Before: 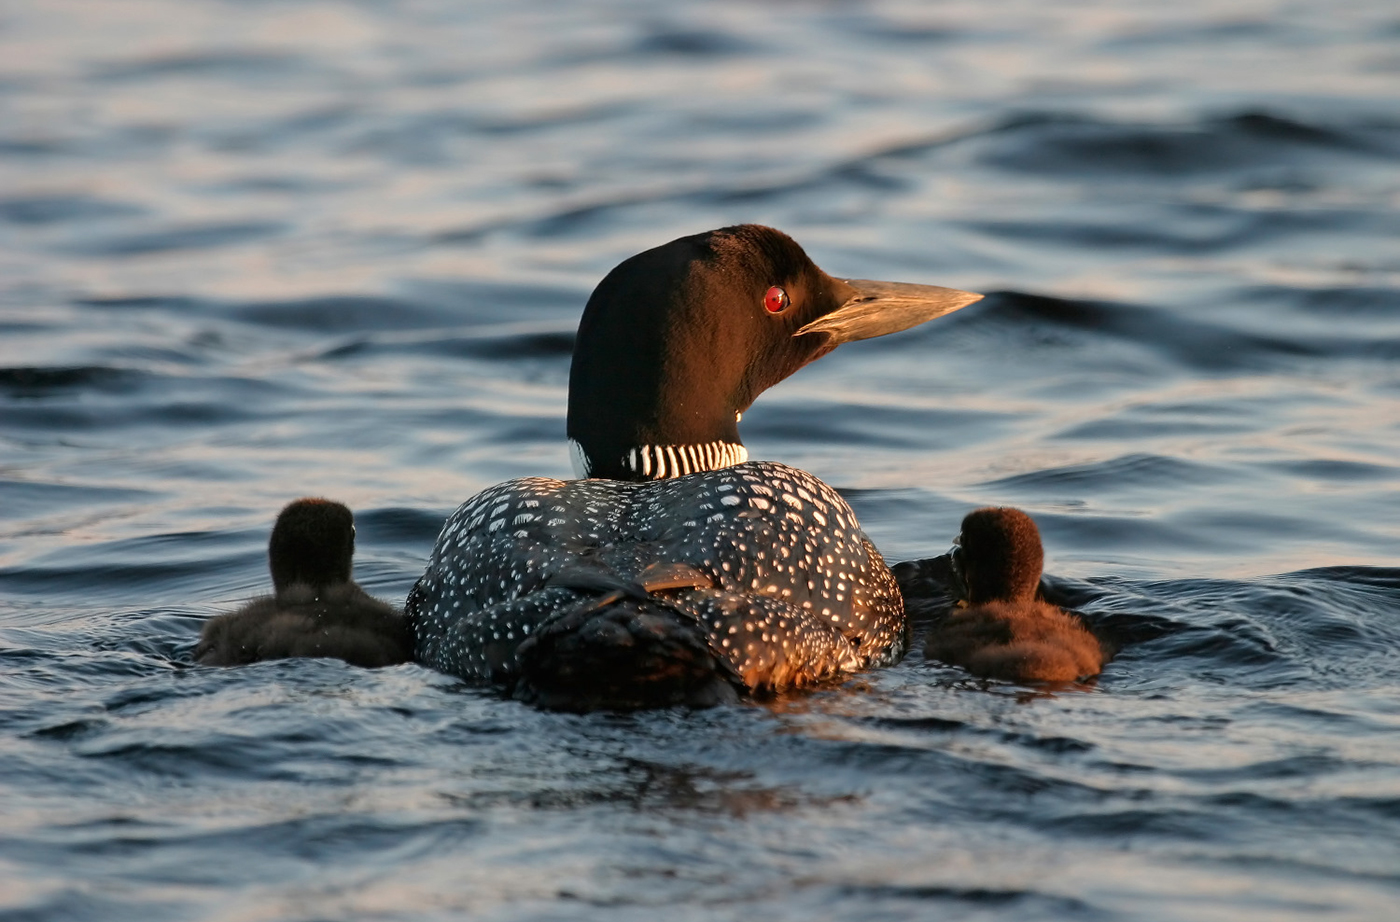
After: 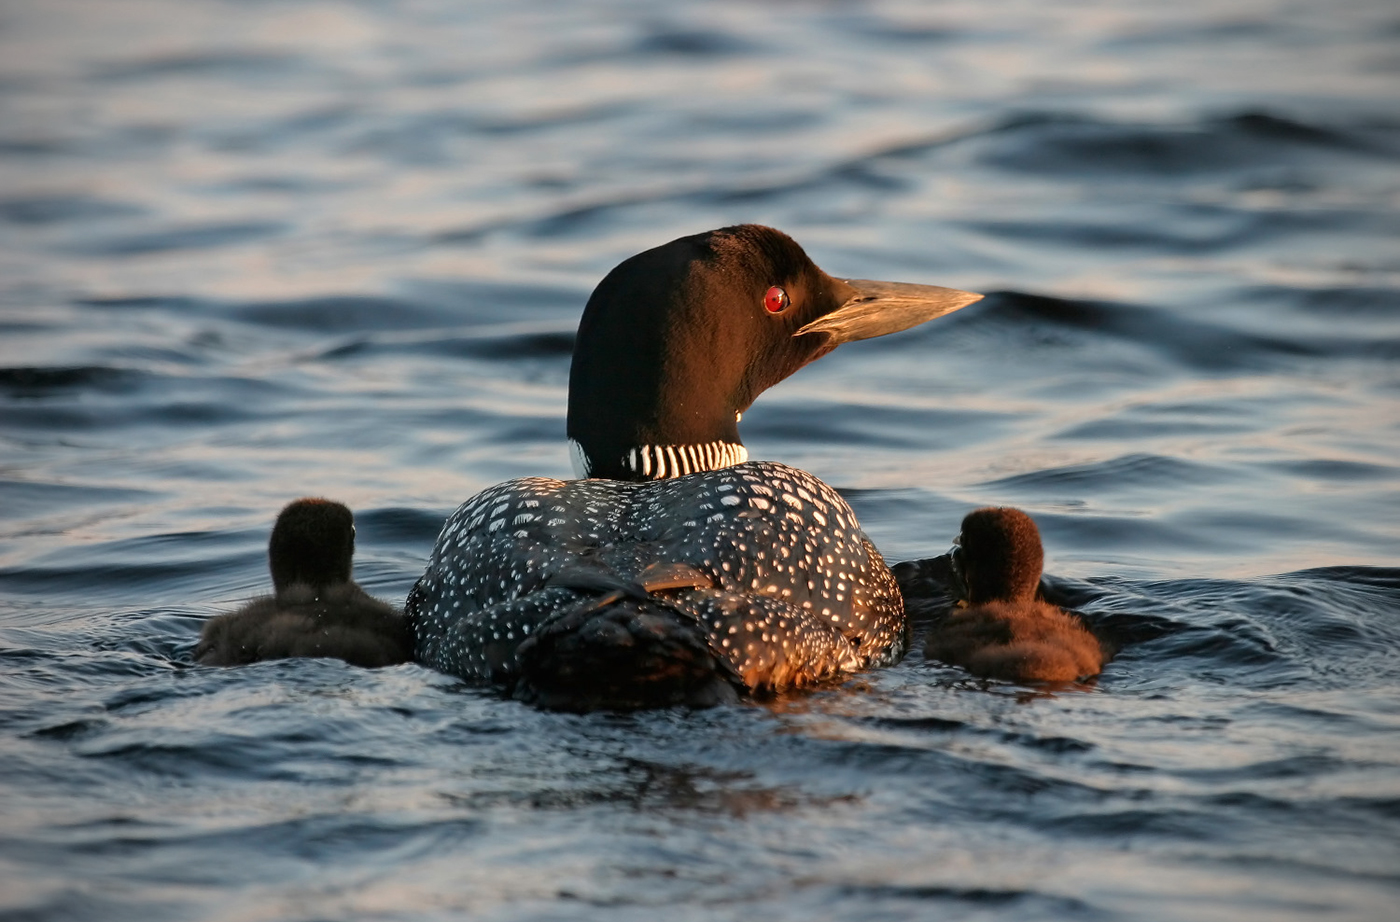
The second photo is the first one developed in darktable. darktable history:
vignetting: on, module defaults
